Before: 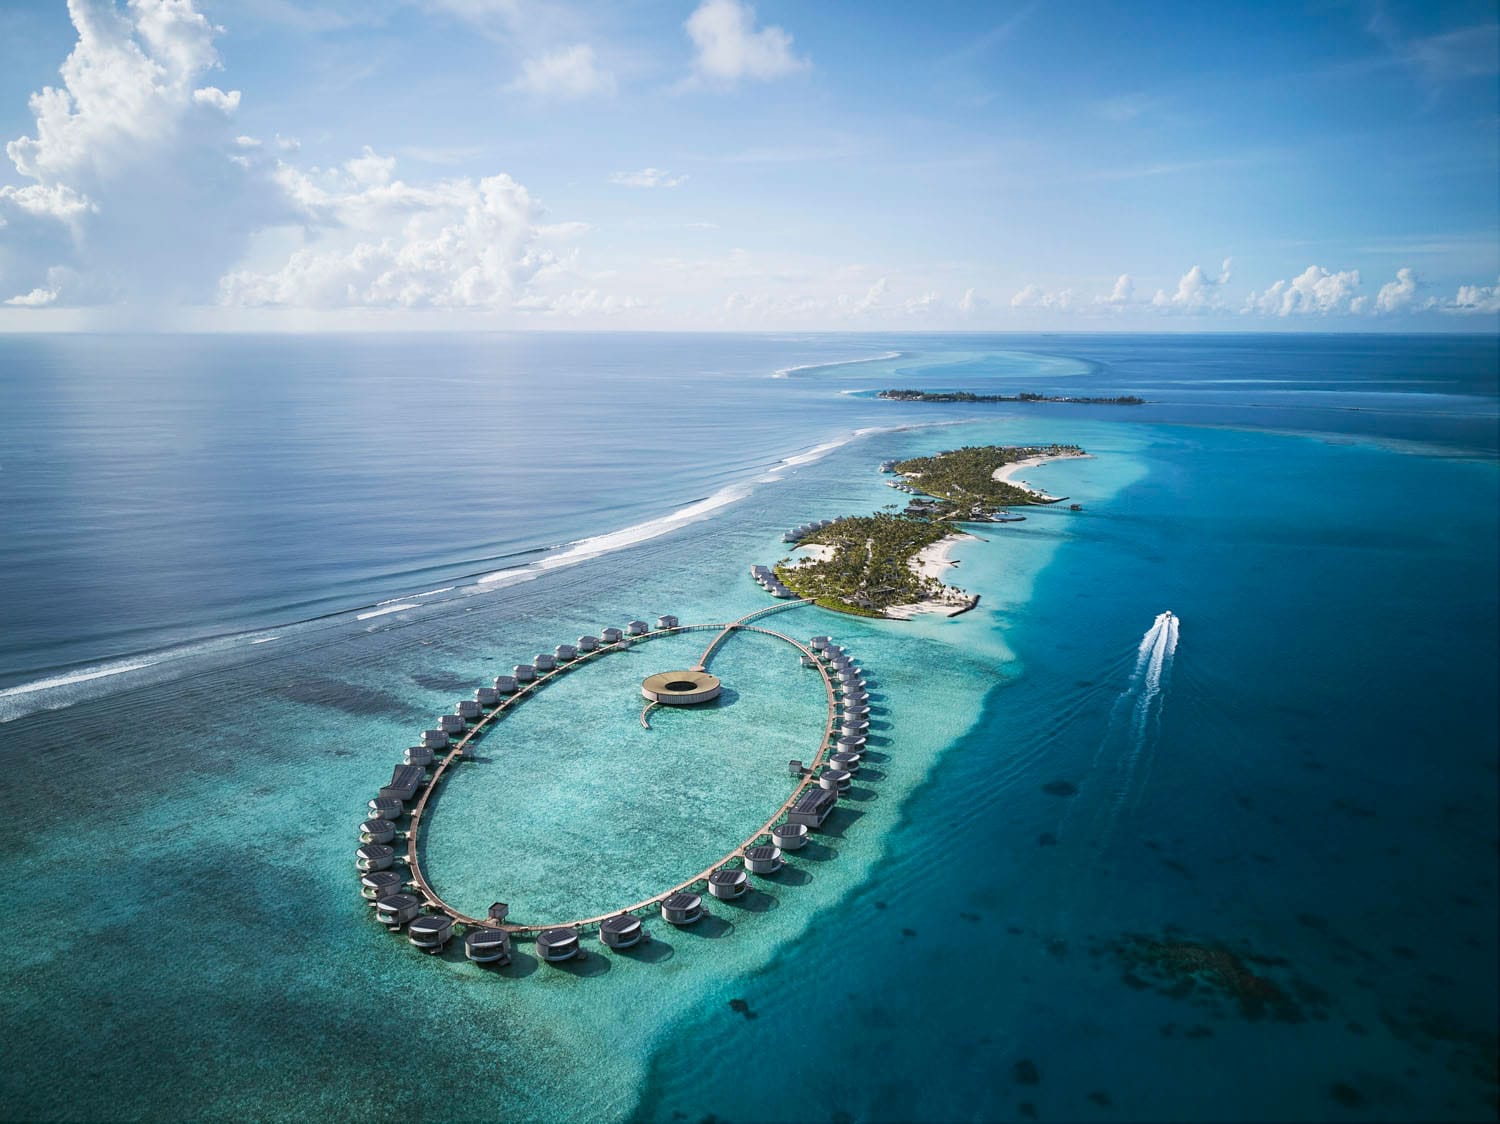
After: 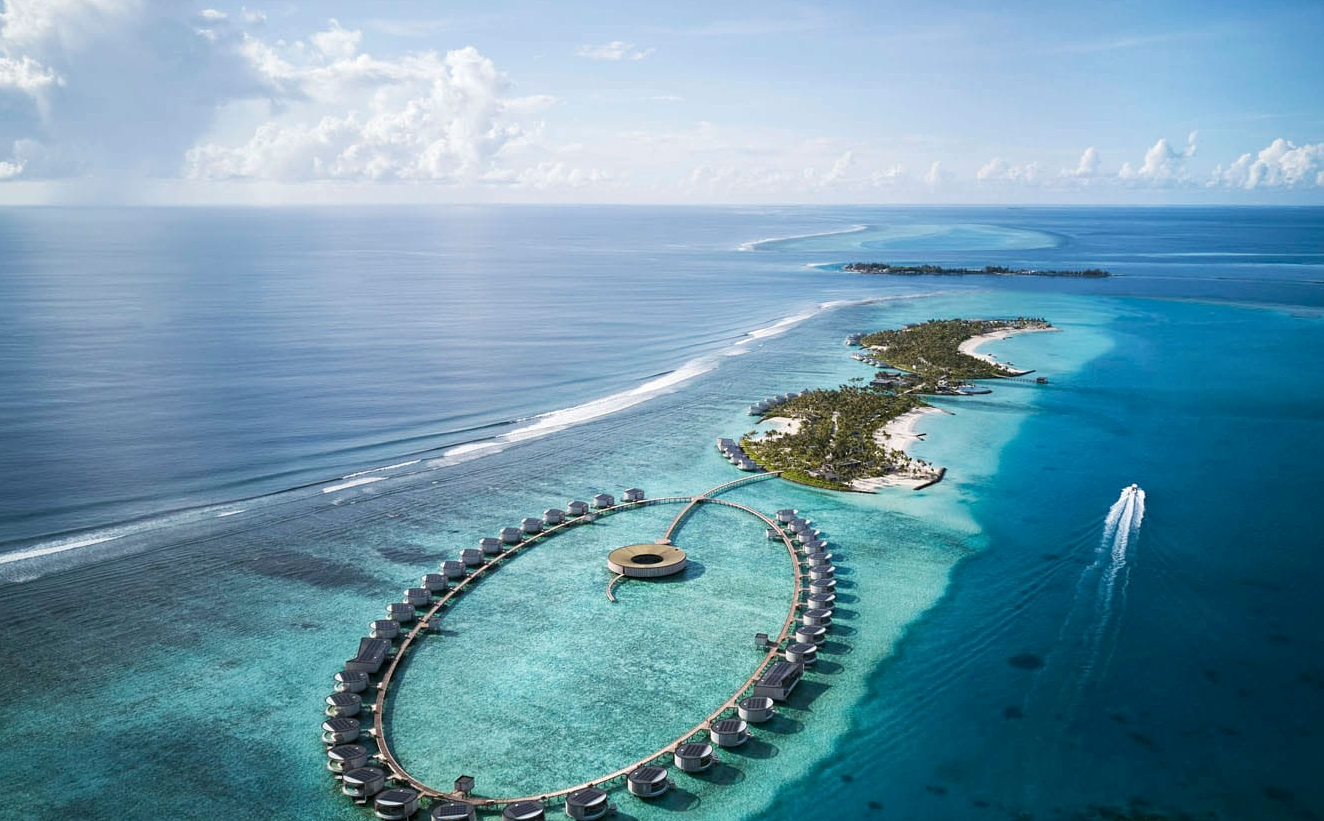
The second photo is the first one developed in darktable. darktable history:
local contrast: highlights 103%, shadows 103%, detail 119%, midtone range 0.2
crop and rotate: left 2.281%, top 11.317%, right 9.397%, bottom 15.584%
